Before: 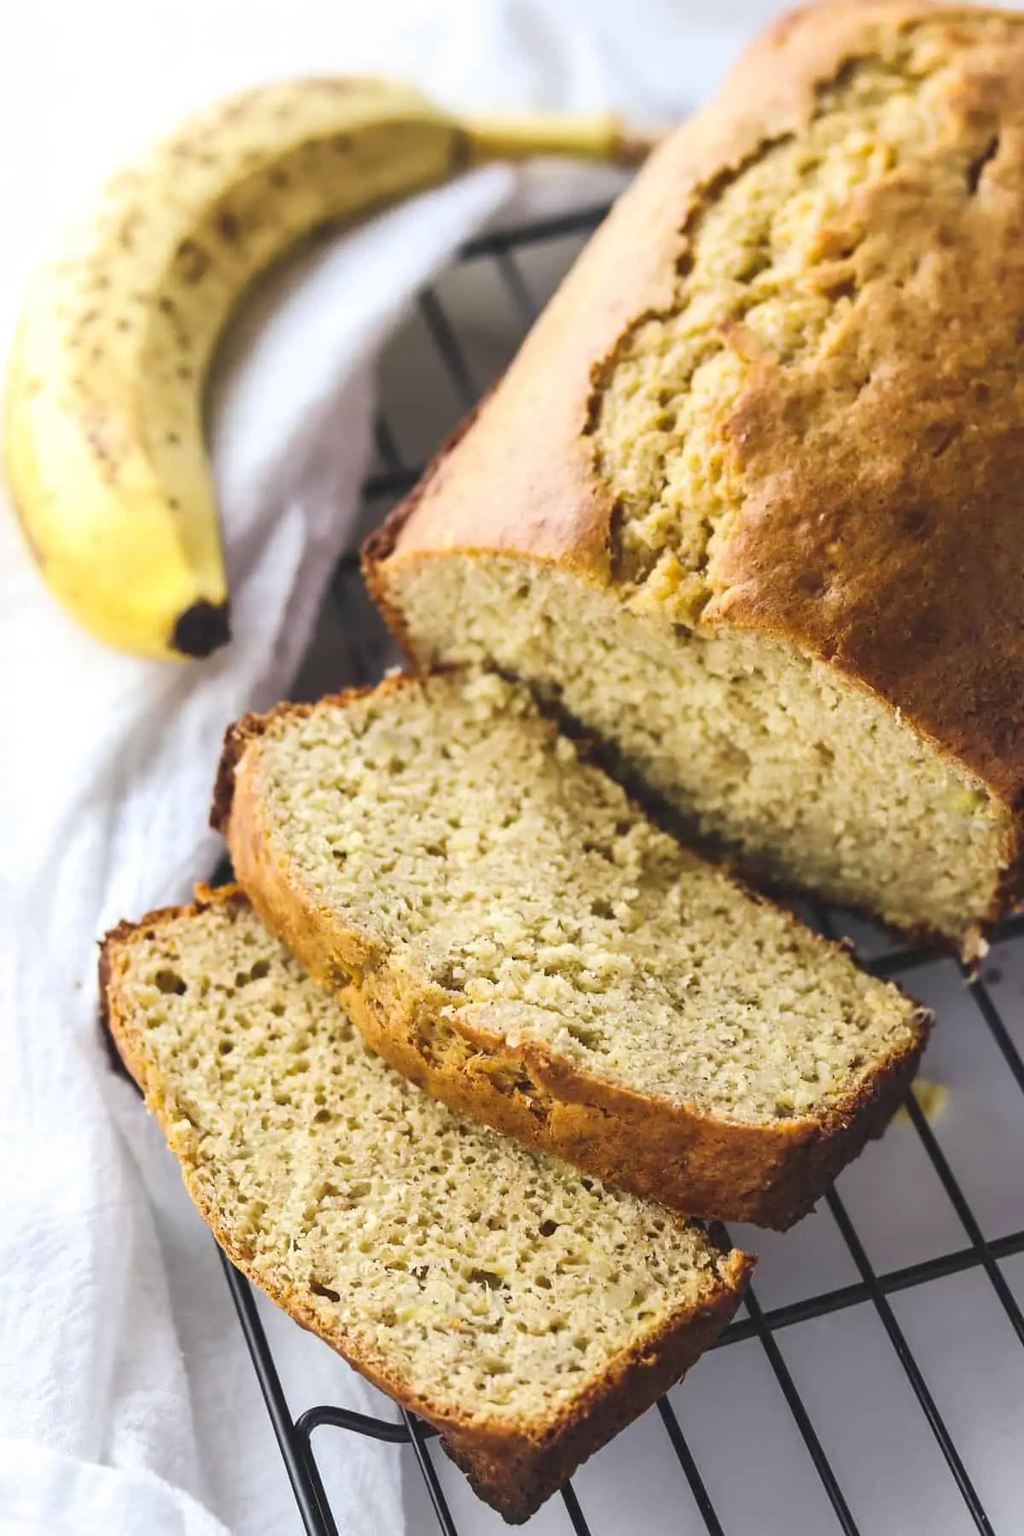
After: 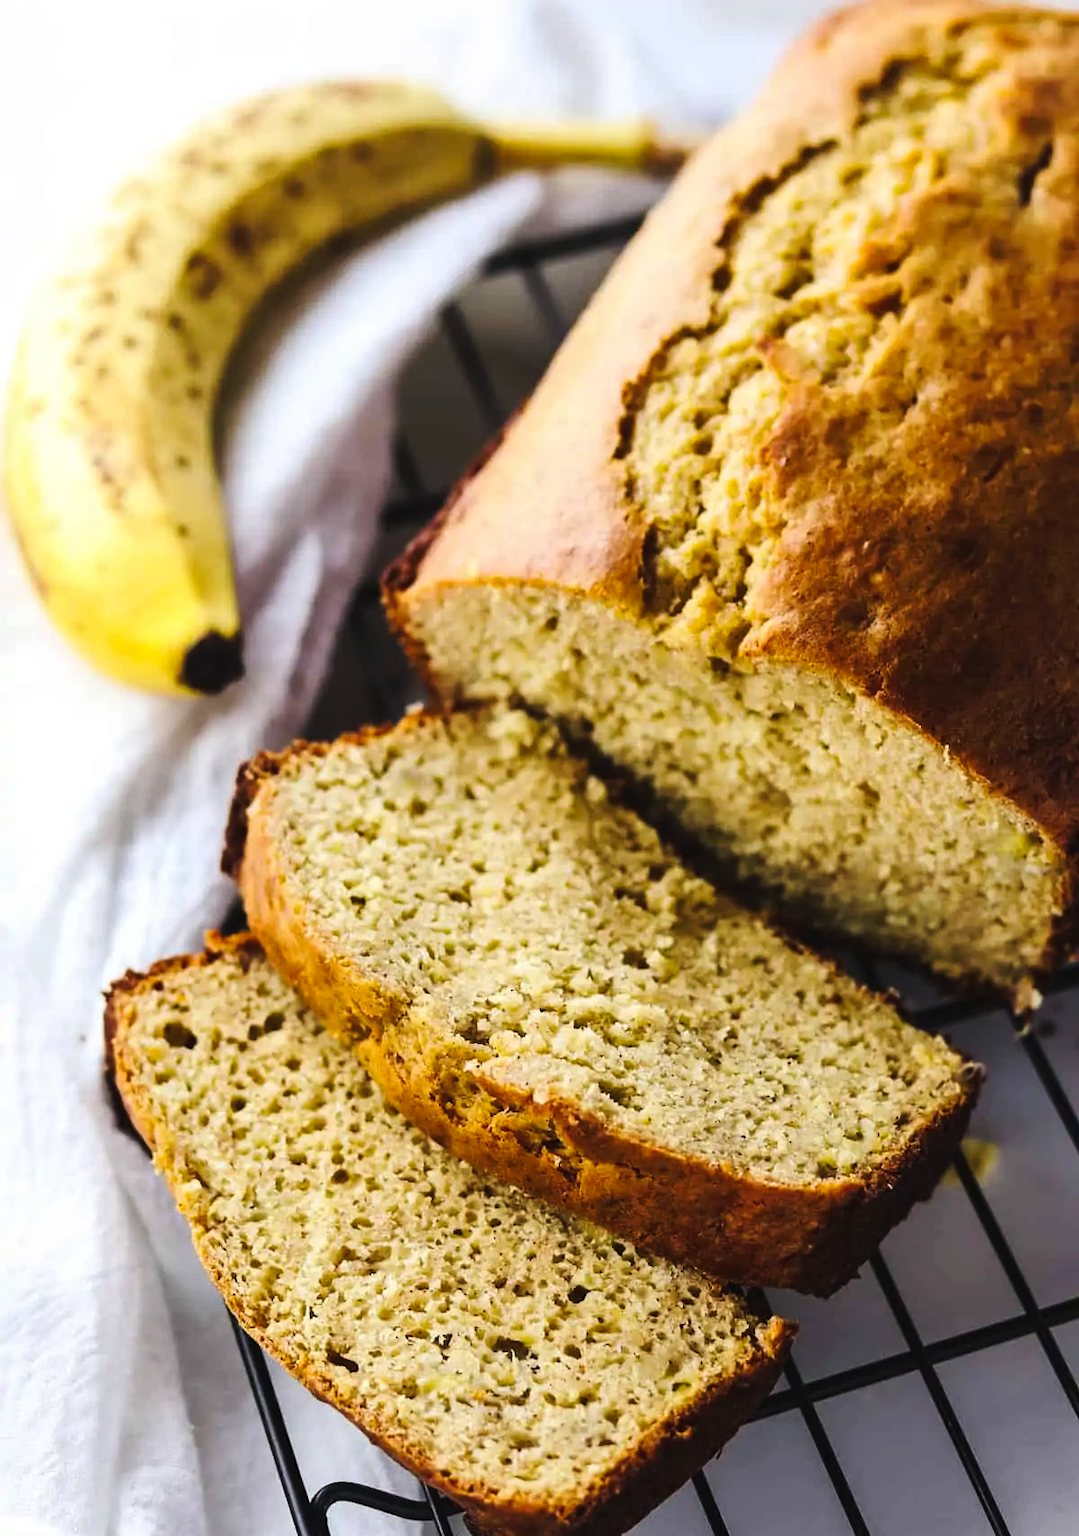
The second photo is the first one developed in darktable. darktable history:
tone curve: curves: ch0 [(0, 0) (0.003, 0.006) (0.011, 0.007) (0.025, 0.01) (0.044, 0.015) (0.069, 0.023) (0.1, 0.031) (0.136, 0.045) (0.177, 0.066) (0.224, 0.098) (0.277, 0.139) (0.335, 0.194) (0.399, 0.254) (0.468, 0.346) (0.543, 0.45) (0.623, 0.56) (0.709, 0.667) (0.801, 0.78) (0.898, 0.891) (1, 1)], preserve colors none
crop and rotate: top 0%, bottom 5.097%
